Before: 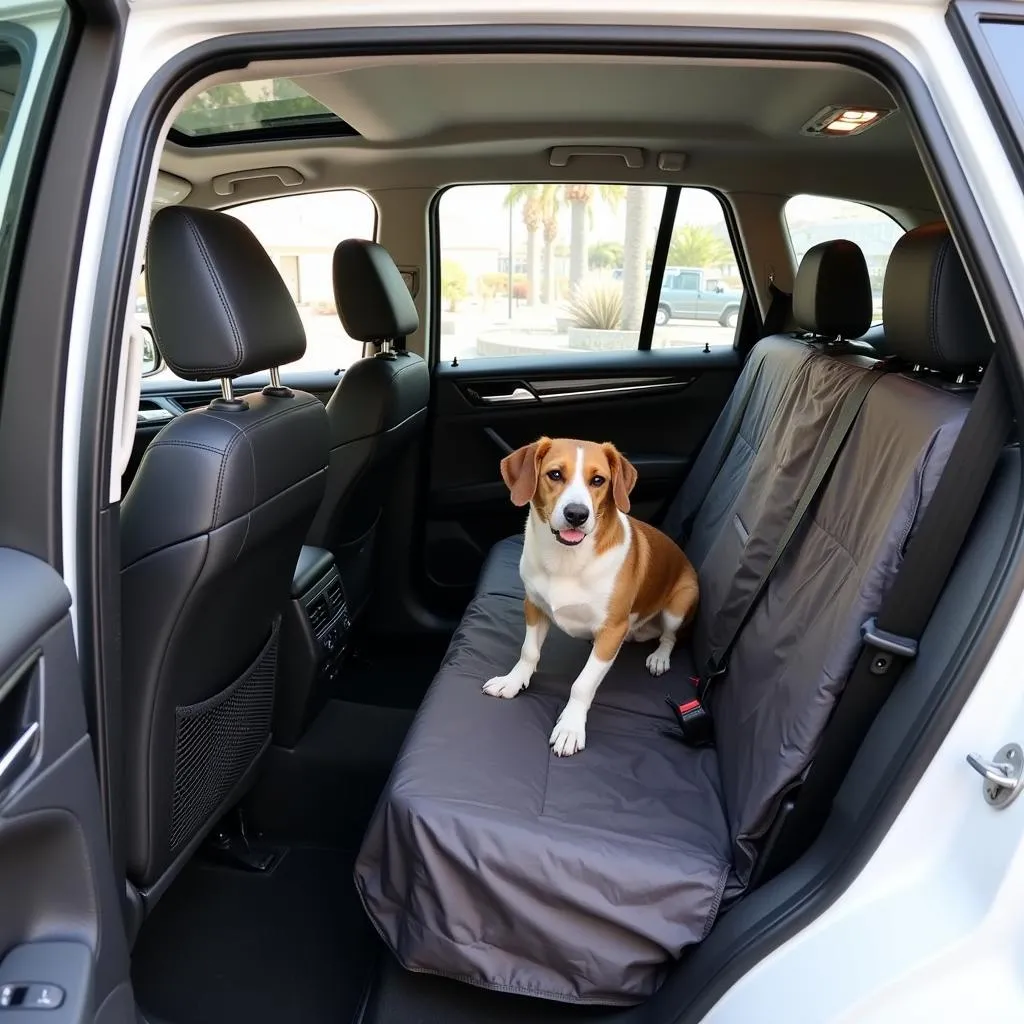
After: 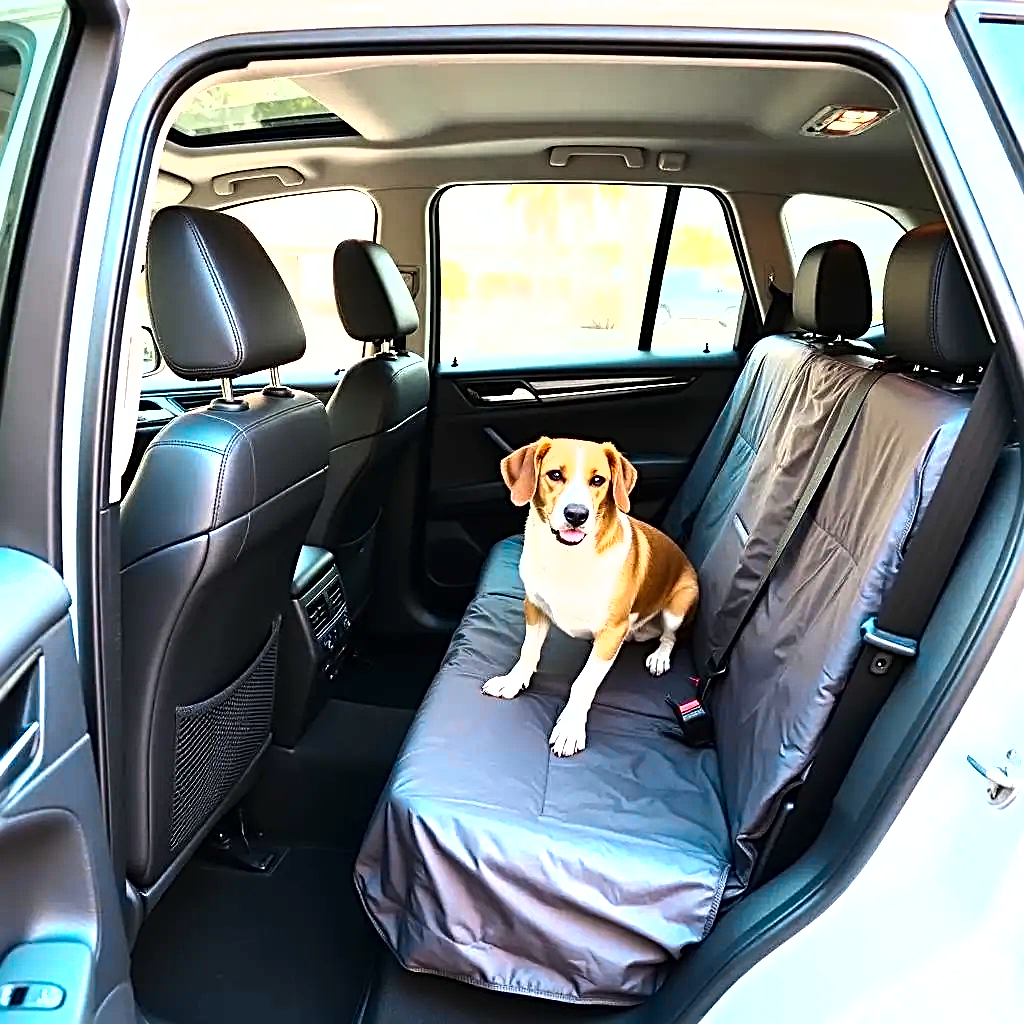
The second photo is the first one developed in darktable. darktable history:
color zones: curves: ch0 [(0.254, 0.492) (0.724, 0.62)]; ch1 [(0.25, 0.528) (0.719, 0.796)]; ch2 [(0, 0.472) (0.25, 0.5) (0.73, 0.184)]
tone equalizer: -8 EV -0.742 EV, -7 EV -0.736 EV, -6 EV -0.575 EV, -5 EV -0.411 EV, -3 EV 0.392 EV, -2 EV 0.6 EV, -1 EV 0.691 EV, +0 EV 0.745 EV, edges refinement/feathering 500, mask exposure compensation -1.57 EV, preserve details no
sharpen: radius 2.802, amount 0.704
exposure: black level correction 0, exposure 1 EV, compensate highlight preservation false
shadows and highlights: shadows 25.69, highlights -24.89
